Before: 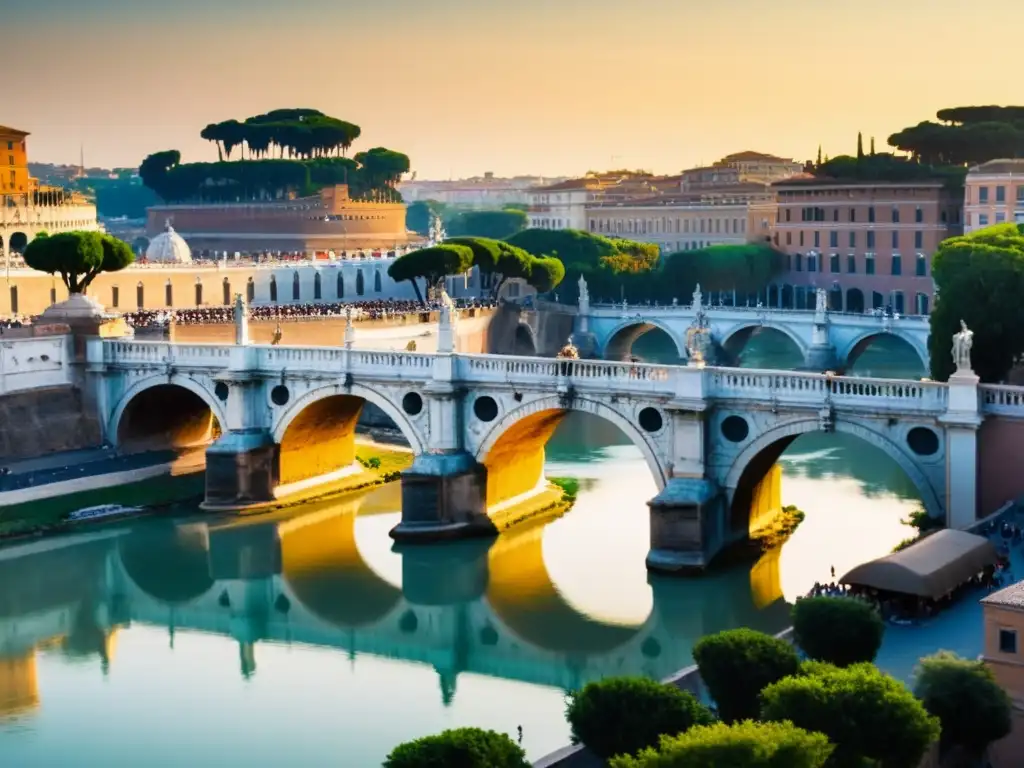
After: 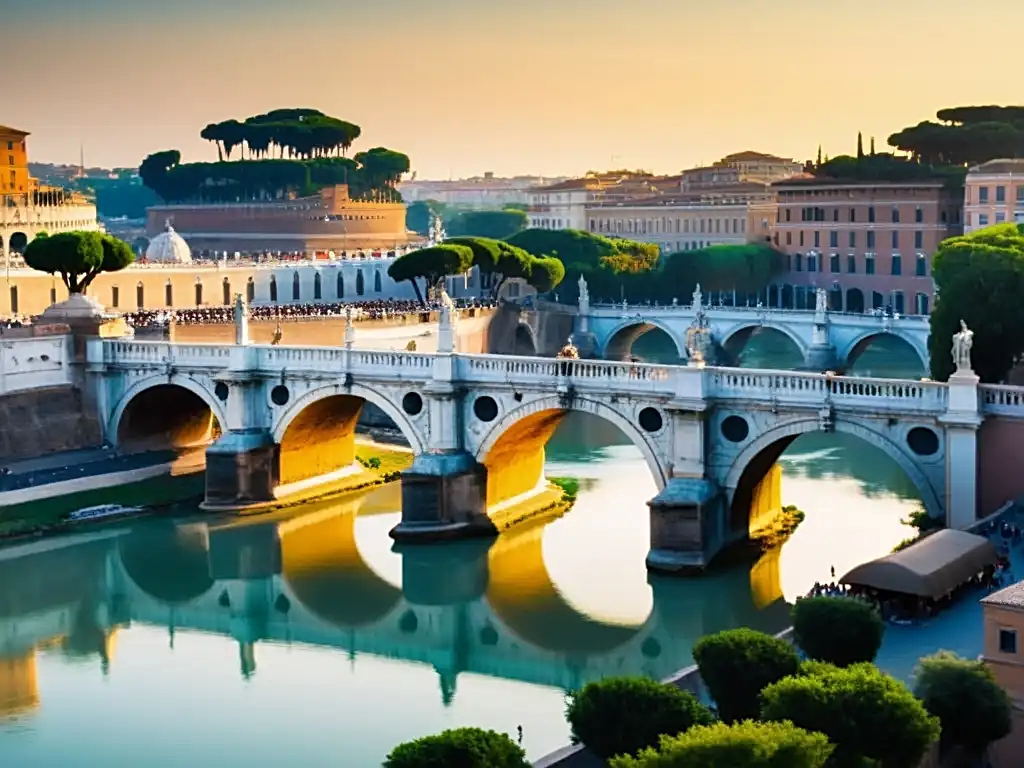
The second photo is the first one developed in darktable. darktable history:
sharpen: radius 2.19, amount 0.389, threshold 0.203
tone equalizer: edges refinement/feathering 500, mask exposure compensation -1.57 EV, preserve details guided filter
